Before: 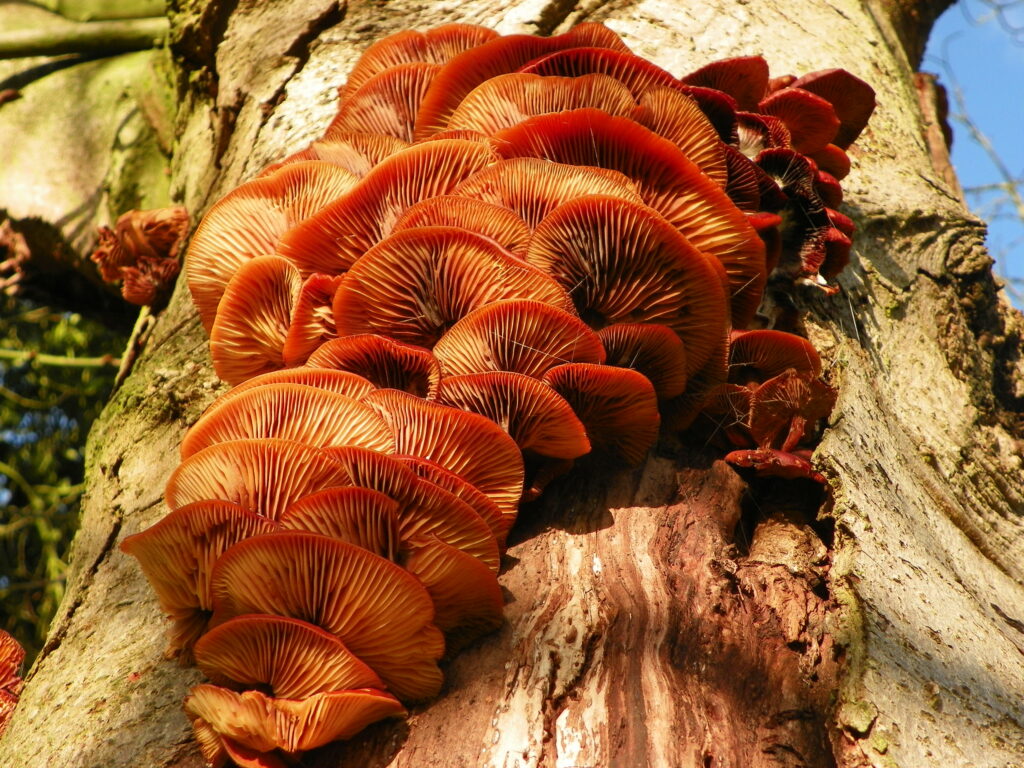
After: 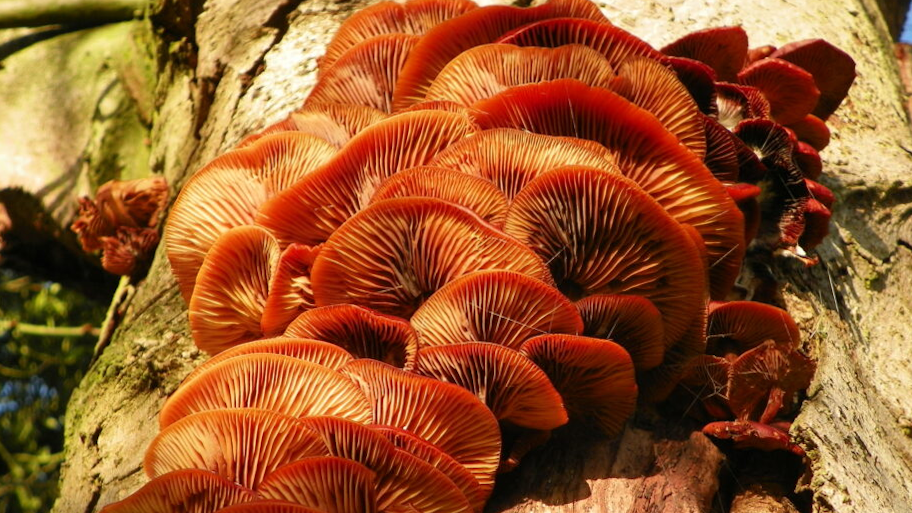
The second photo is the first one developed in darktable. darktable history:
tone equalizer: on, module defaults
crop: left 1.509%, top 3.452%, right 7.696%, bottom 28.452%
rotate and perspective: rotation 0.192°, lens shift (horizontal) -0.015, crop left 0.005, crop right 0.996, crop top 0.006, crop bottom 0.99
